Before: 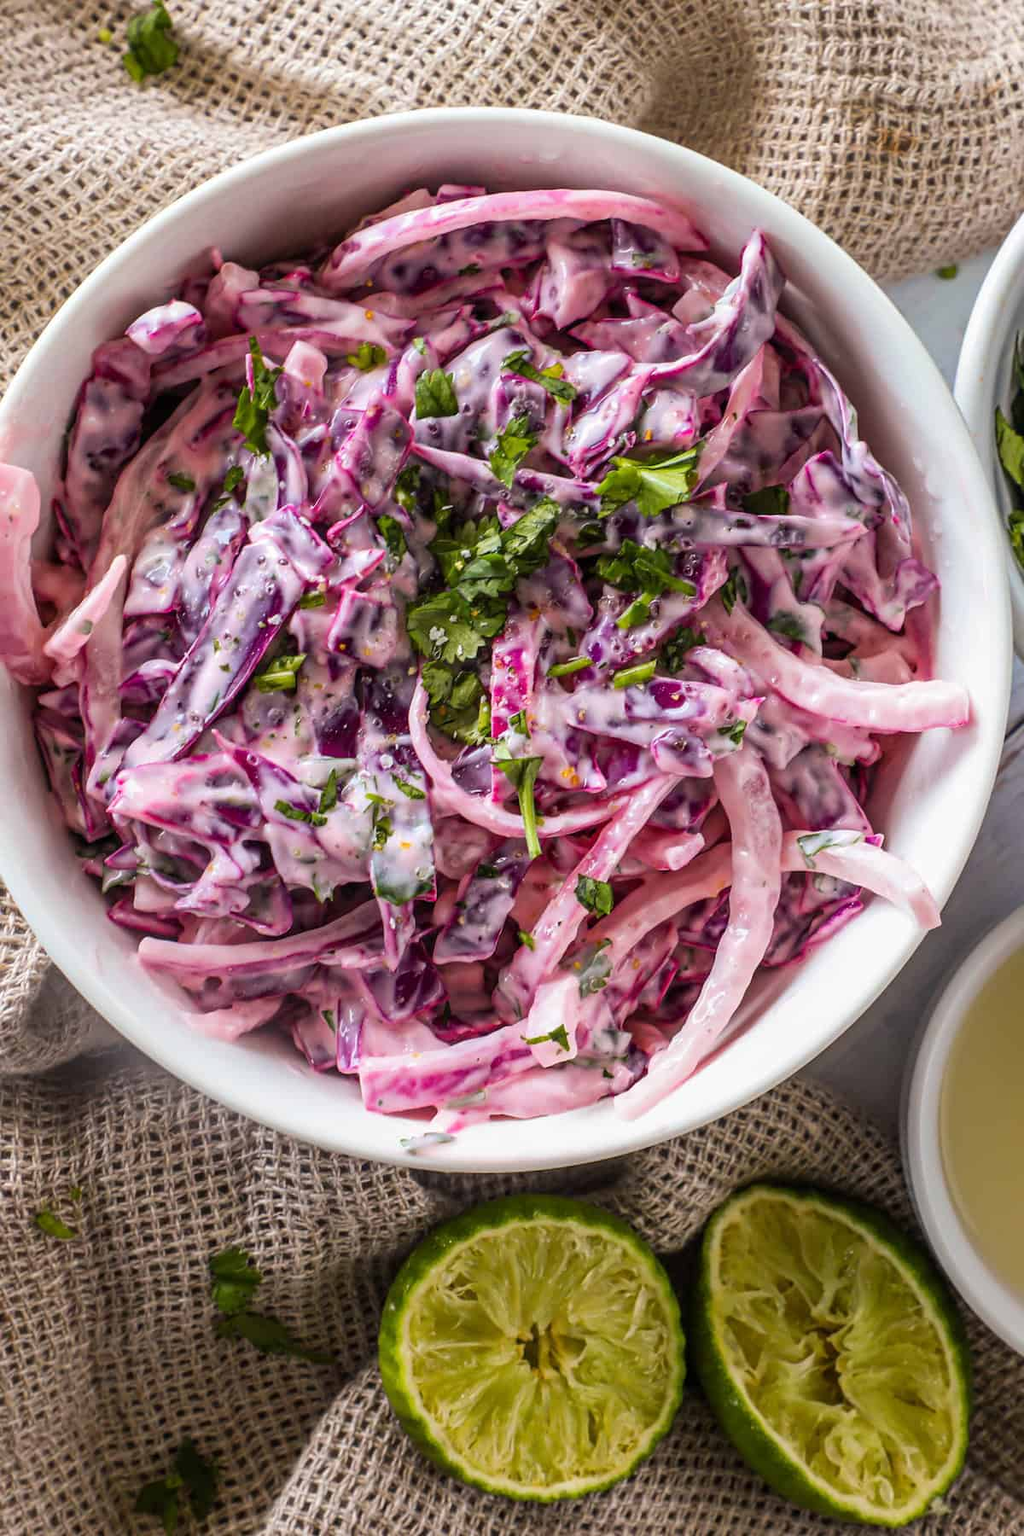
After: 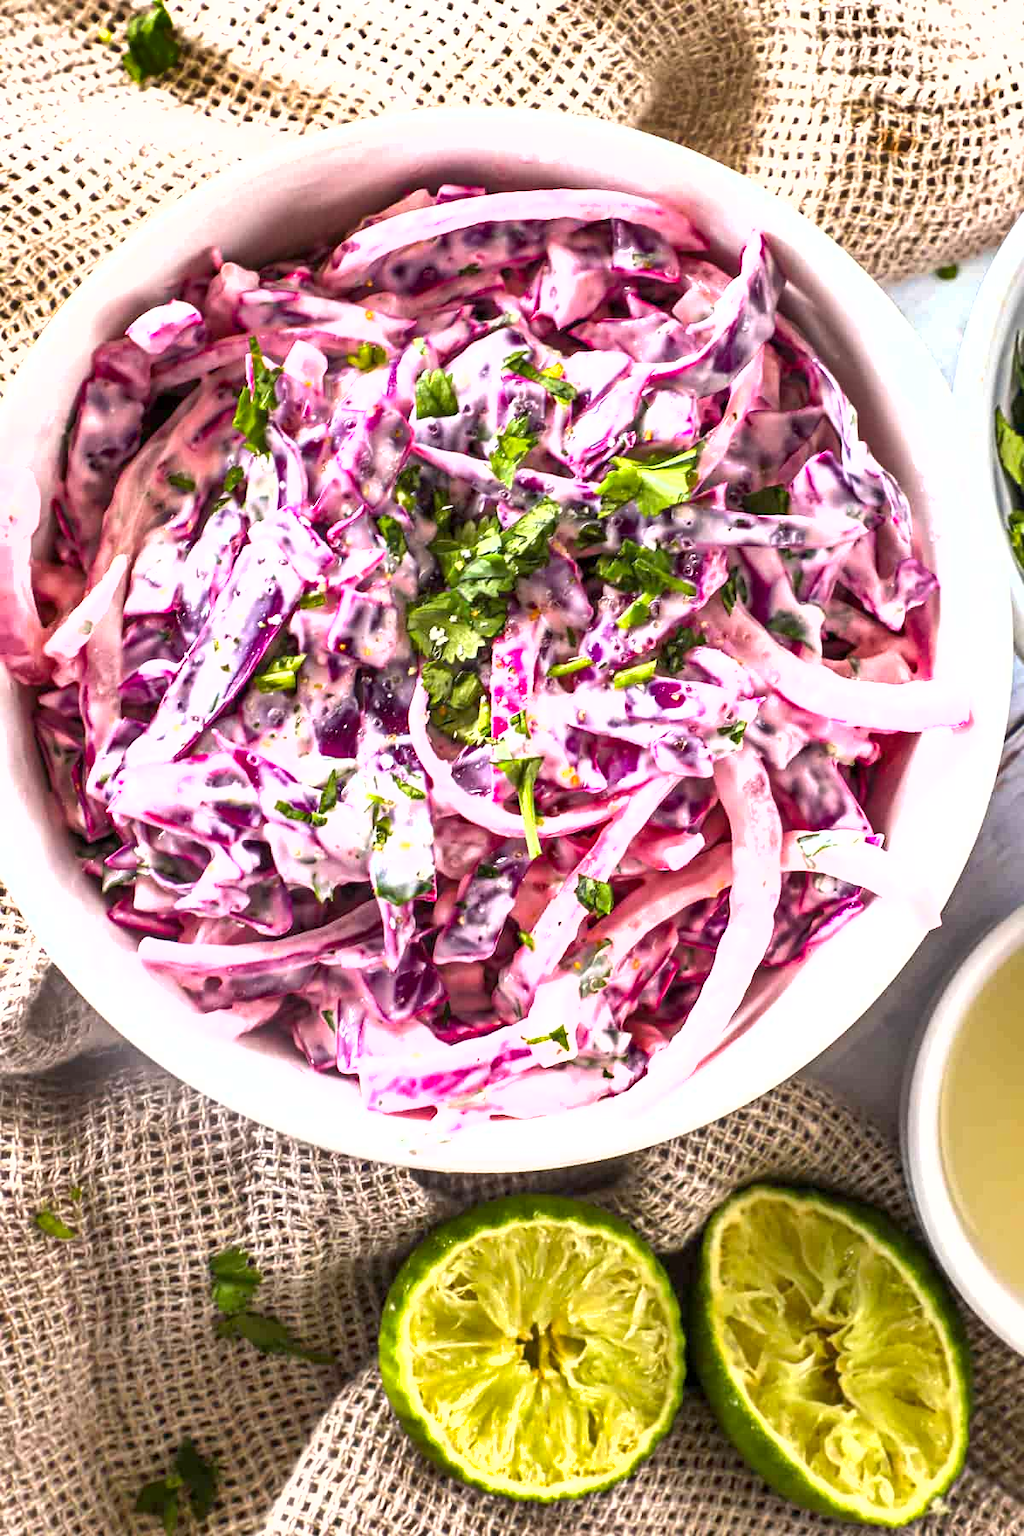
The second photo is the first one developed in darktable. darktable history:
exposure: black level correction 0.001, exposure 1.398 EV, compensate exposure bias true, compensate highlight preservation false
shadows and highlights: low approximation 0.01, soften with gaussian
